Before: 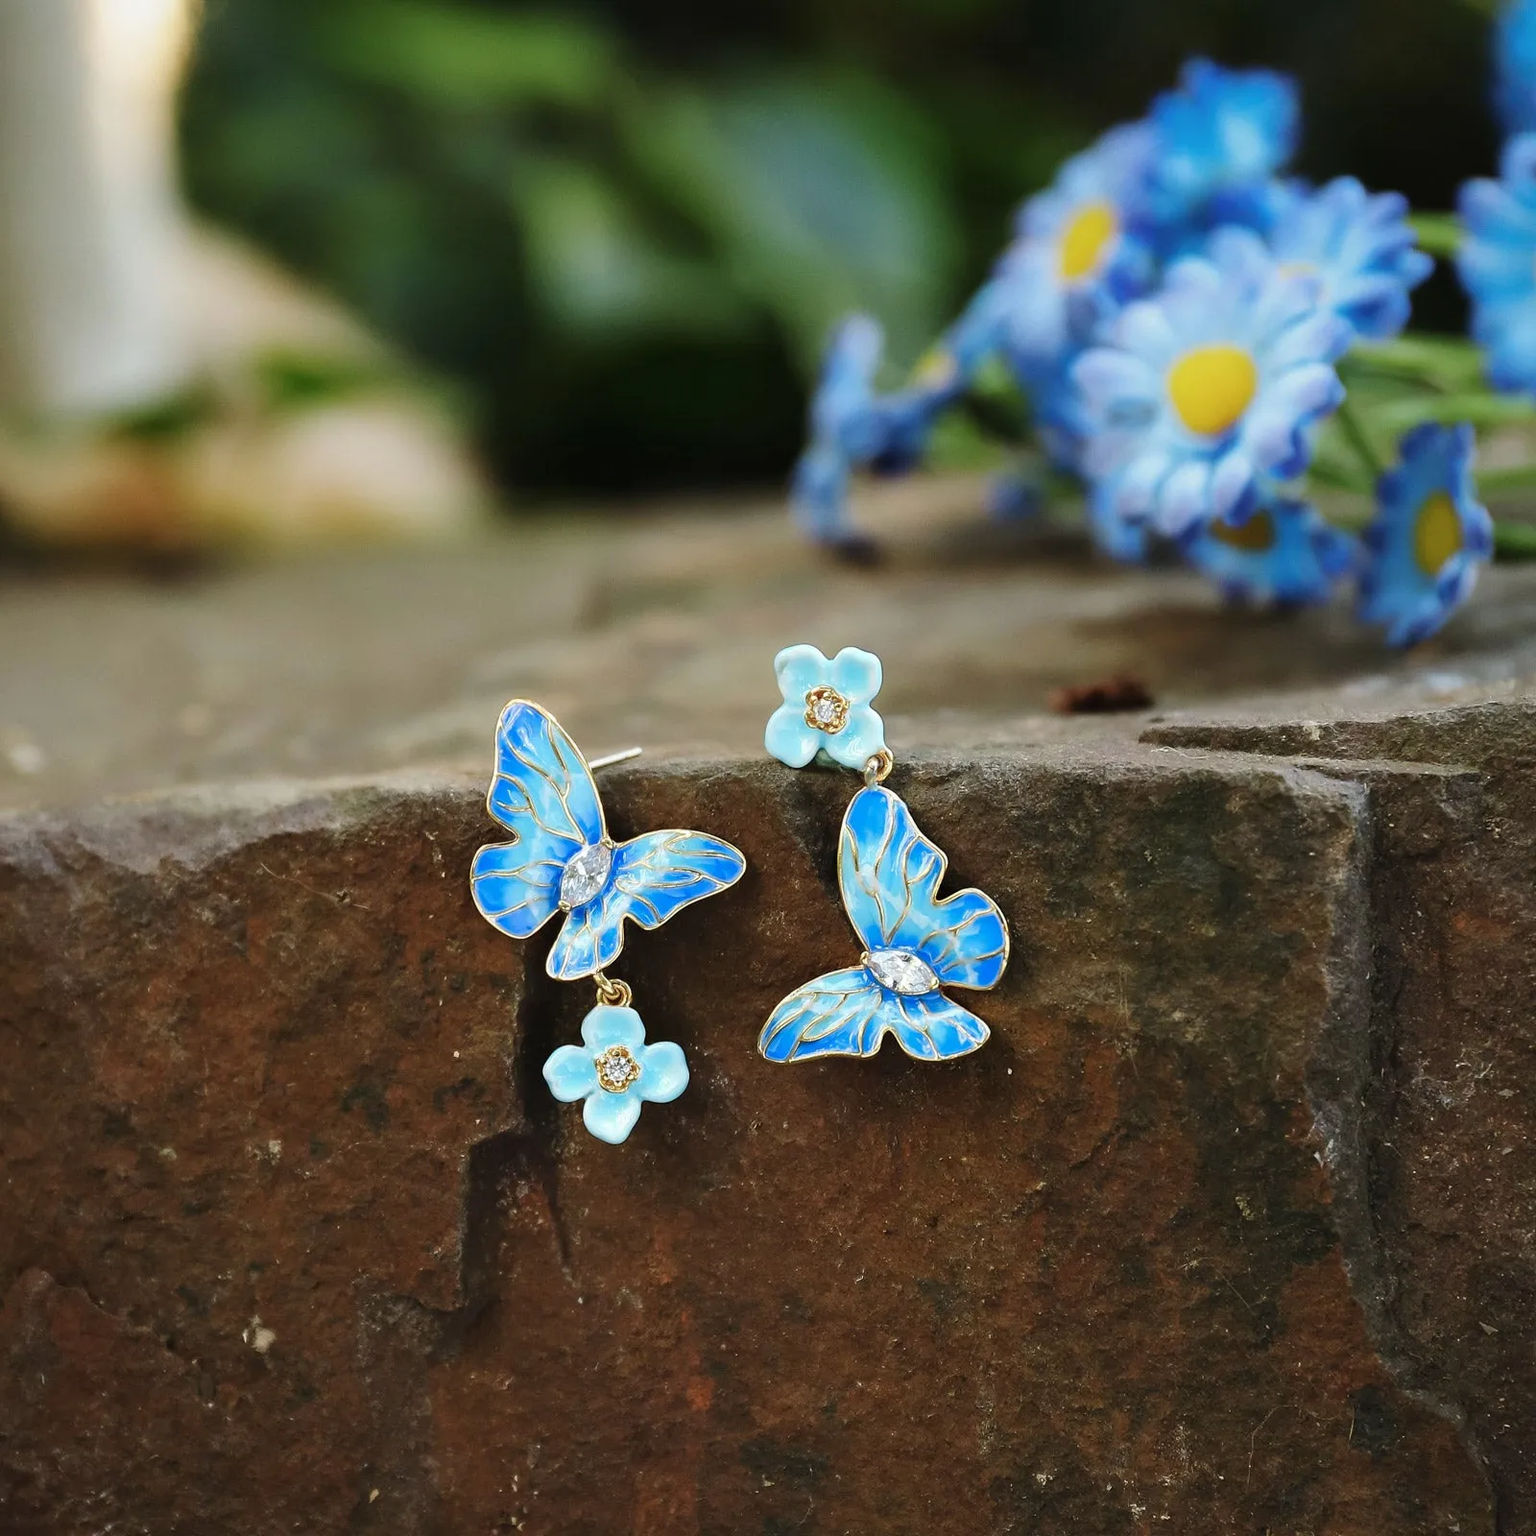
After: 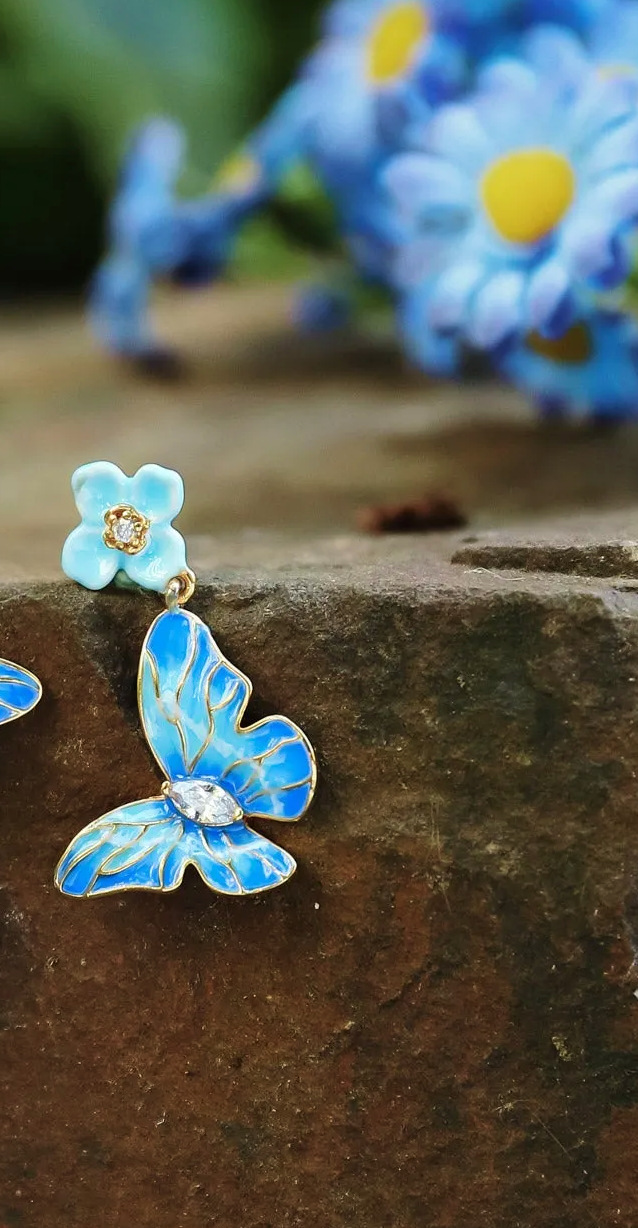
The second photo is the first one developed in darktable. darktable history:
crop: left 45.968%, top 13.15%, right 14.105%, bottom 10.041%
velvia: on, module defaults
